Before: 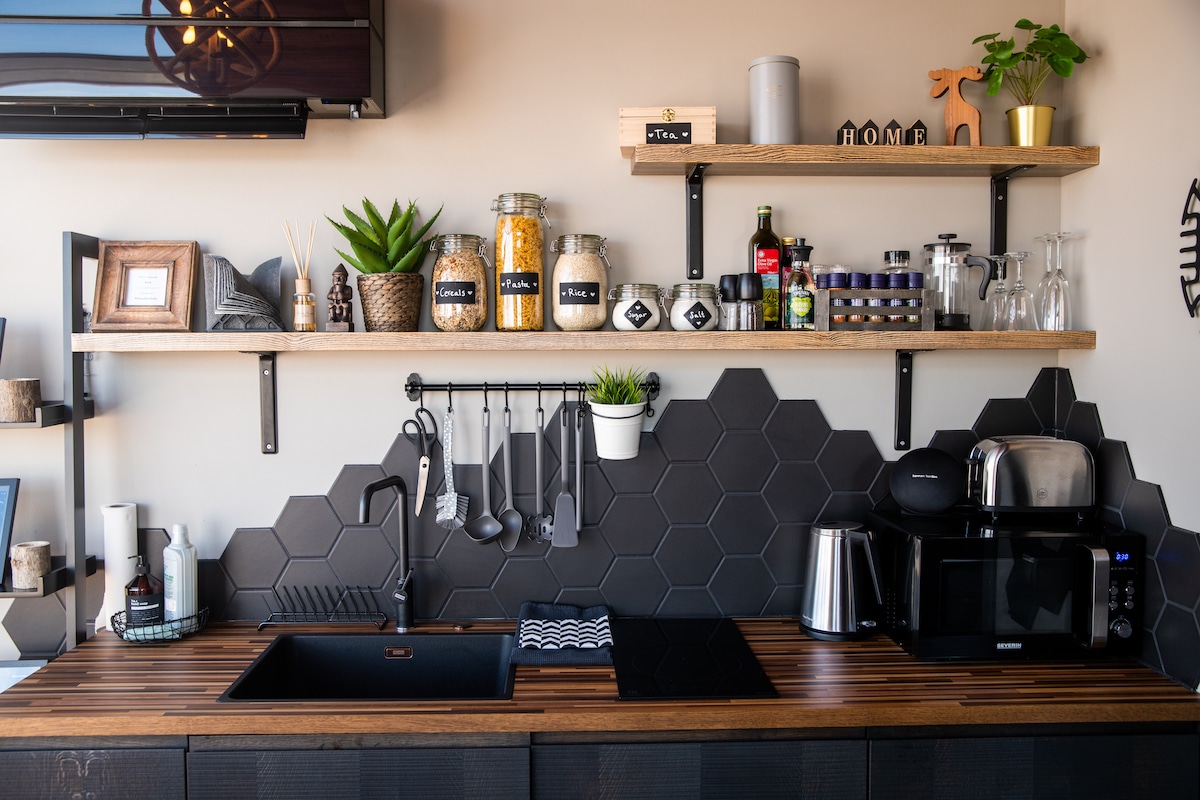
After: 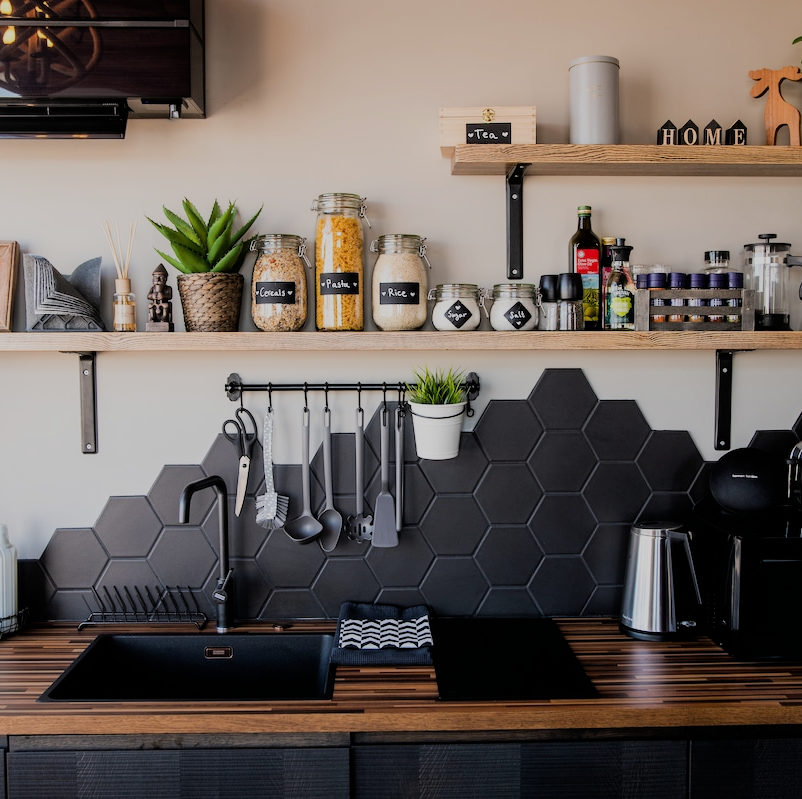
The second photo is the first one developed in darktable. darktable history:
crop and rotate: left 15.013%, right 18.109%
filmic rgb: black relative exposure -7.22 EV, white relative exposure 5.39 EV, threshold 5.96 EV, hardness 3.03, enable highlight reconstruction true
